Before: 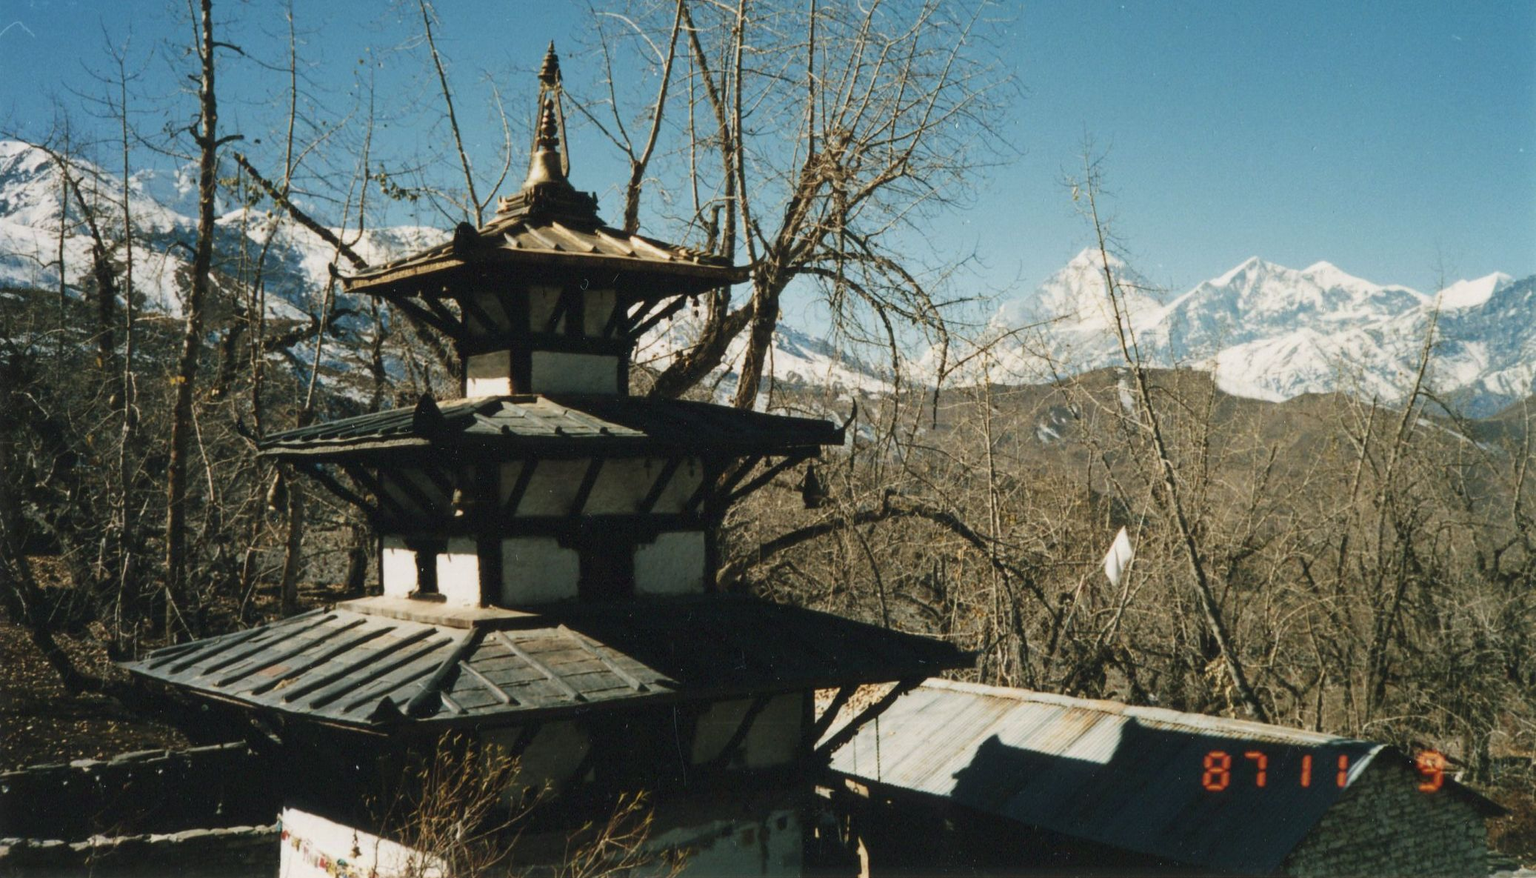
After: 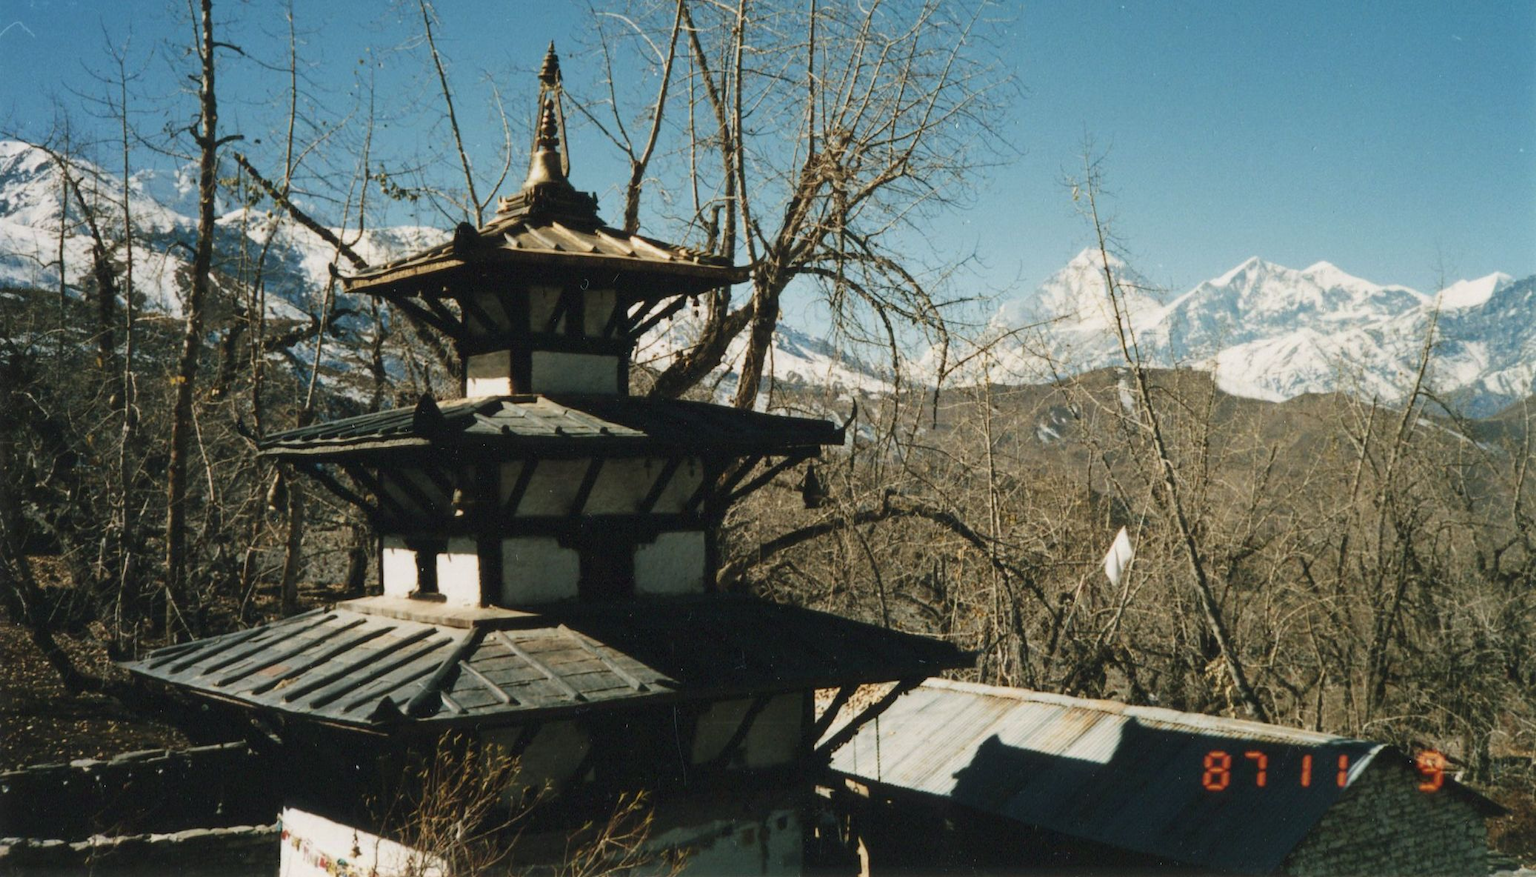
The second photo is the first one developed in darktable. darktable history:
color correction: highlights b* 0.04, saturation 0.995
